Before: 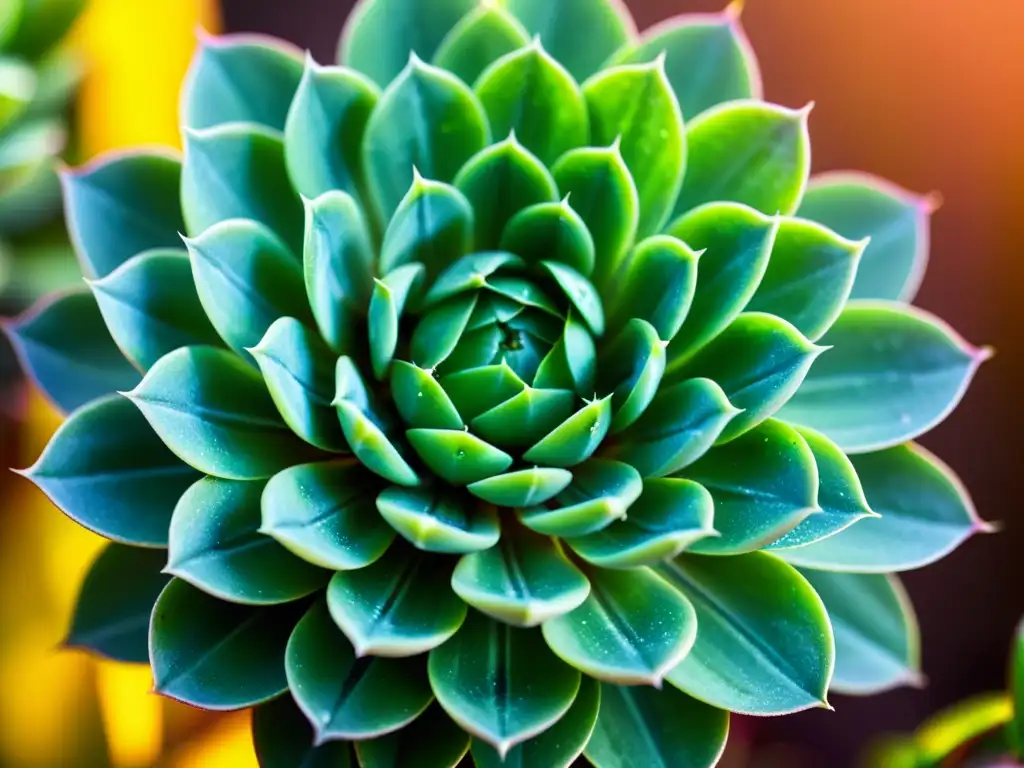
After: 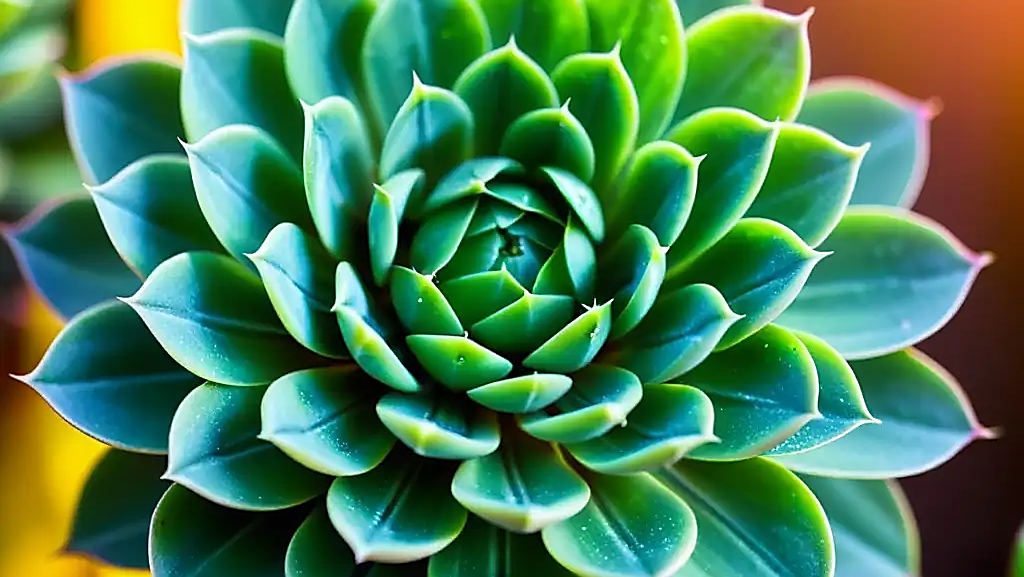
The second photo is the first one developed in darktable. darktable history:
sharpen: radius 1.425, amount 1.244, threshold 0.735
base curve: preserve colors none
contrast equalizer: octaves 7, y [[0.502, 0.505, 0.512, 0.529, 0.564, 0.588], [0.5 ×6], [0.502, 0.505, 0.512, 0.529, 0.564, 0.588], [0, 0.001, 0.001, 0.004, 0.008, 0.011], [0, 0.001, 0.001, 0.004, 0.008, 0.011]], mix -0.213
crop and rotate: top 12.276%, bottom 12.505%
